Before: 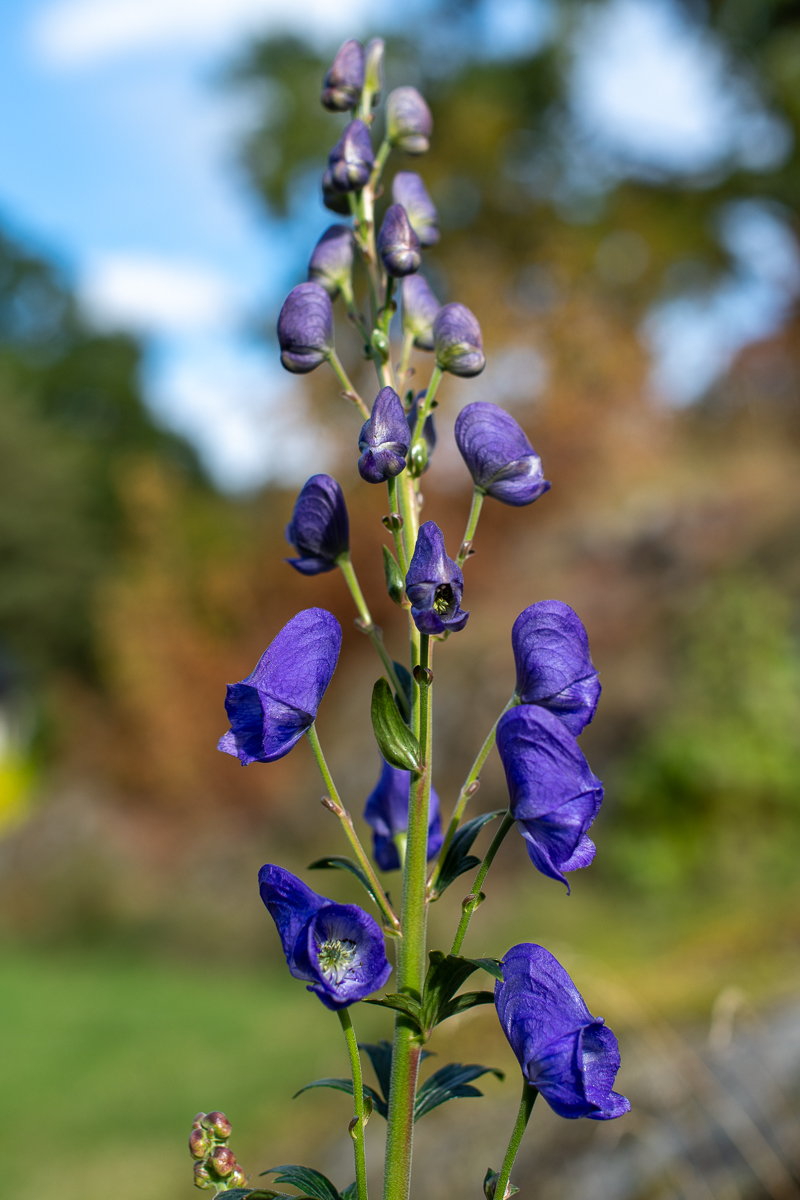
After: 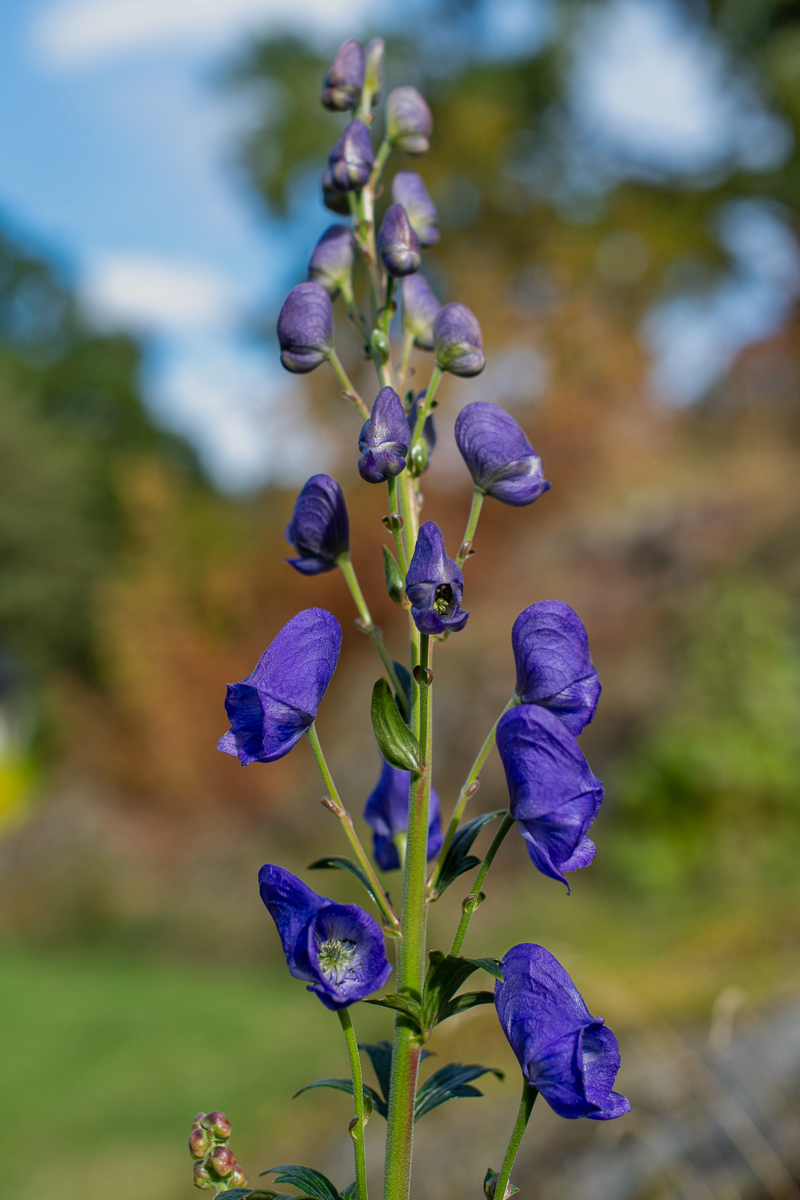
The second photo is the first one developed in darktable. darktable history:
tone equalizer: -8 EV 0.25 EV, -7 EV 0.417 EV, -6 EV 0.417 EV, -5 EV 0.25 EV, -3 EV -0.25 EV, -2 EV -0.417 EV, -1 EV -0.417 EV, +0 EV -0.25 EV, edges refinement/feathering 500, mask exposure compensation -1.57 EV, preserve details guided filter
